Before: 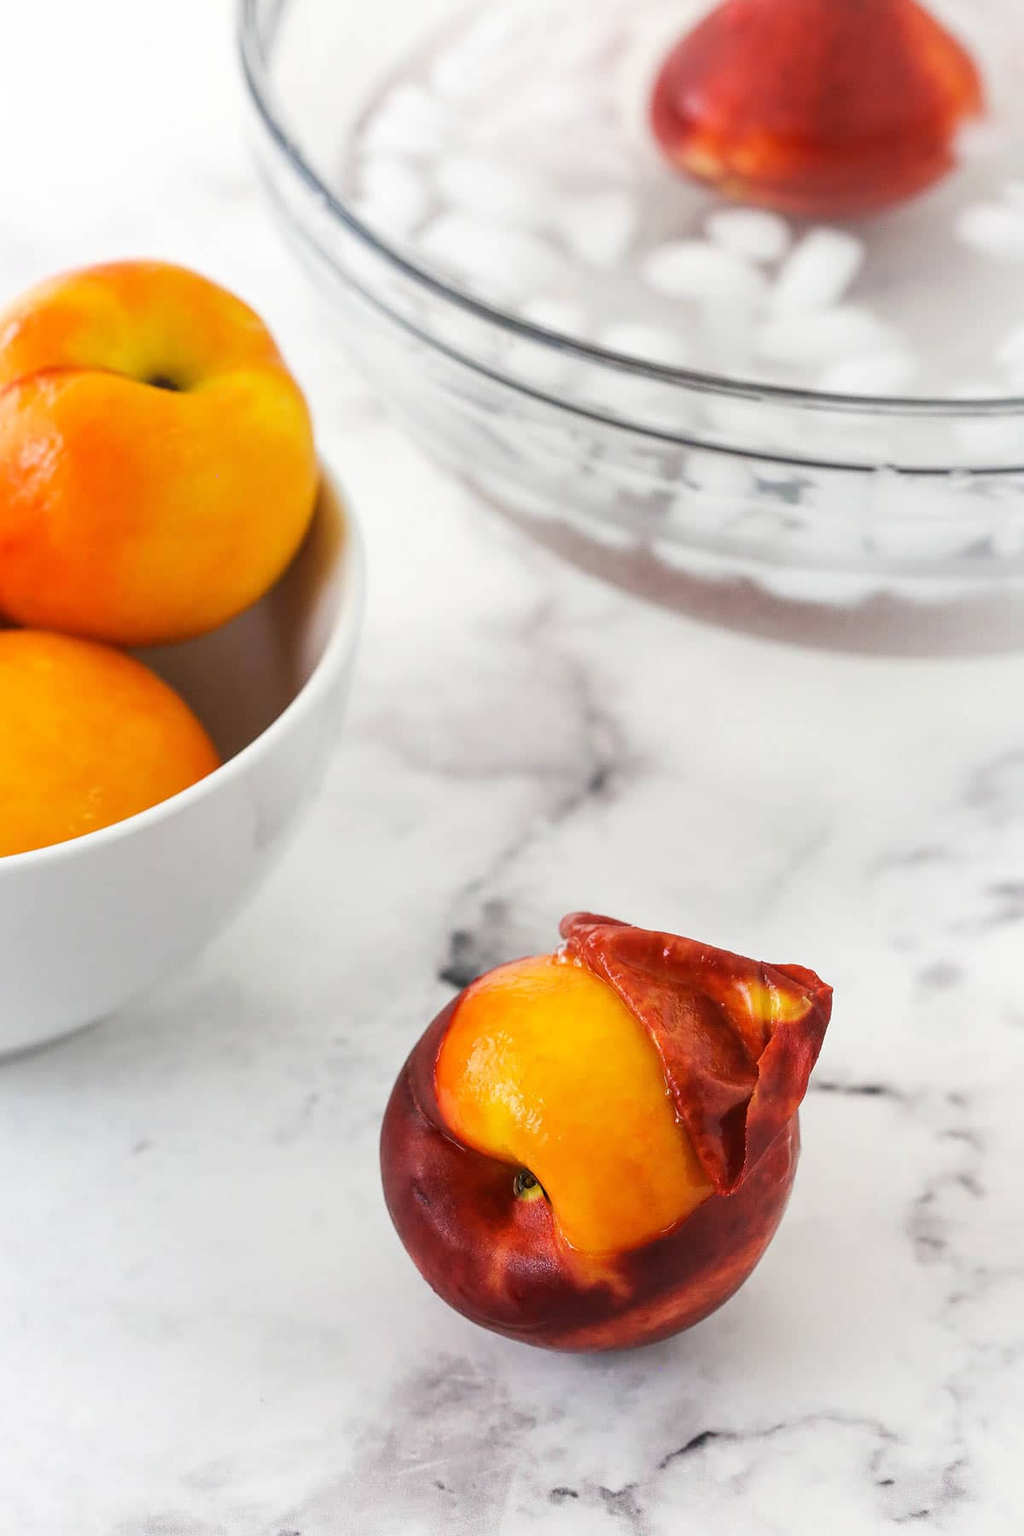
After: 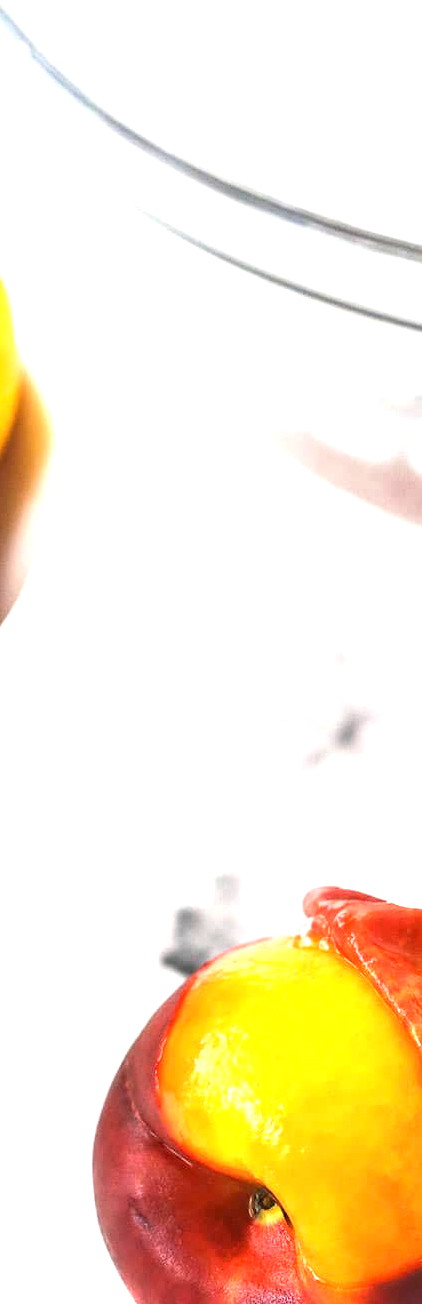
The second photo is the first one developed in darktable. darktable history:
crop and rotate: left 29.476%, top 10.214%, right 35.32%, bottom 17.333%
exposure: black level correction 0, exposure 1.3 EV, compensate highlight preservation false
